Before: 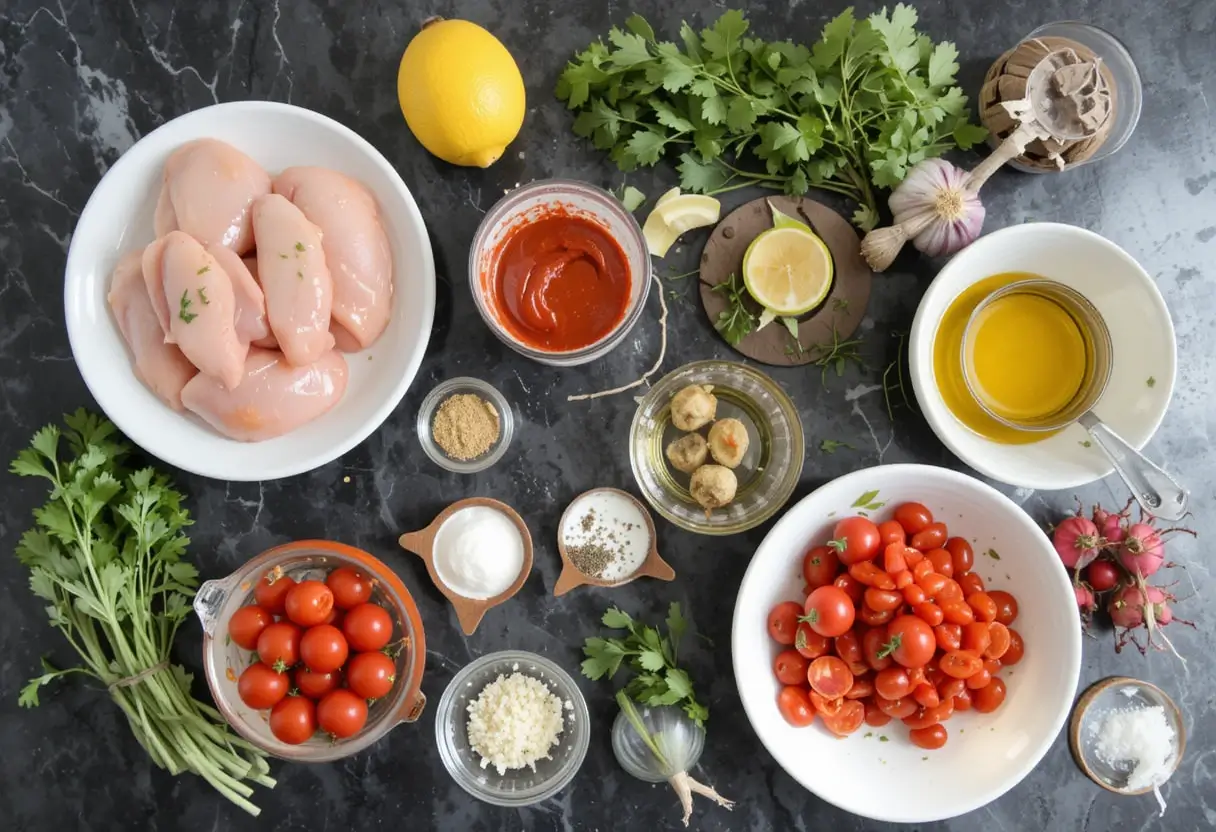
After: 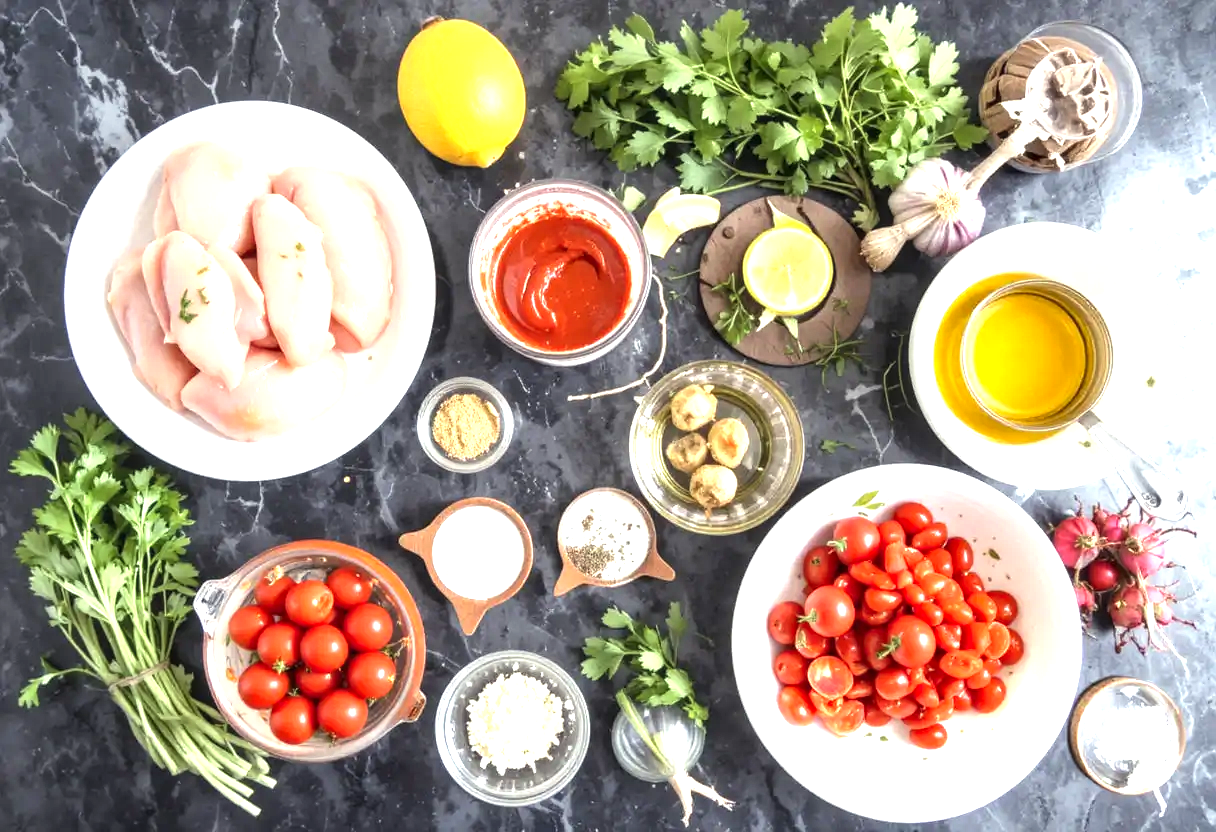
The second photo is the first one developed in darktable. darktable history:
exposure: black level correction 0, exposure 1.2 EV, compensate highlight preservation false
local contrast: detail 130%
color balance: gamma [0.9, 0.988, 0.975, 1.025], gain [1.05, 1, 1, 1]
